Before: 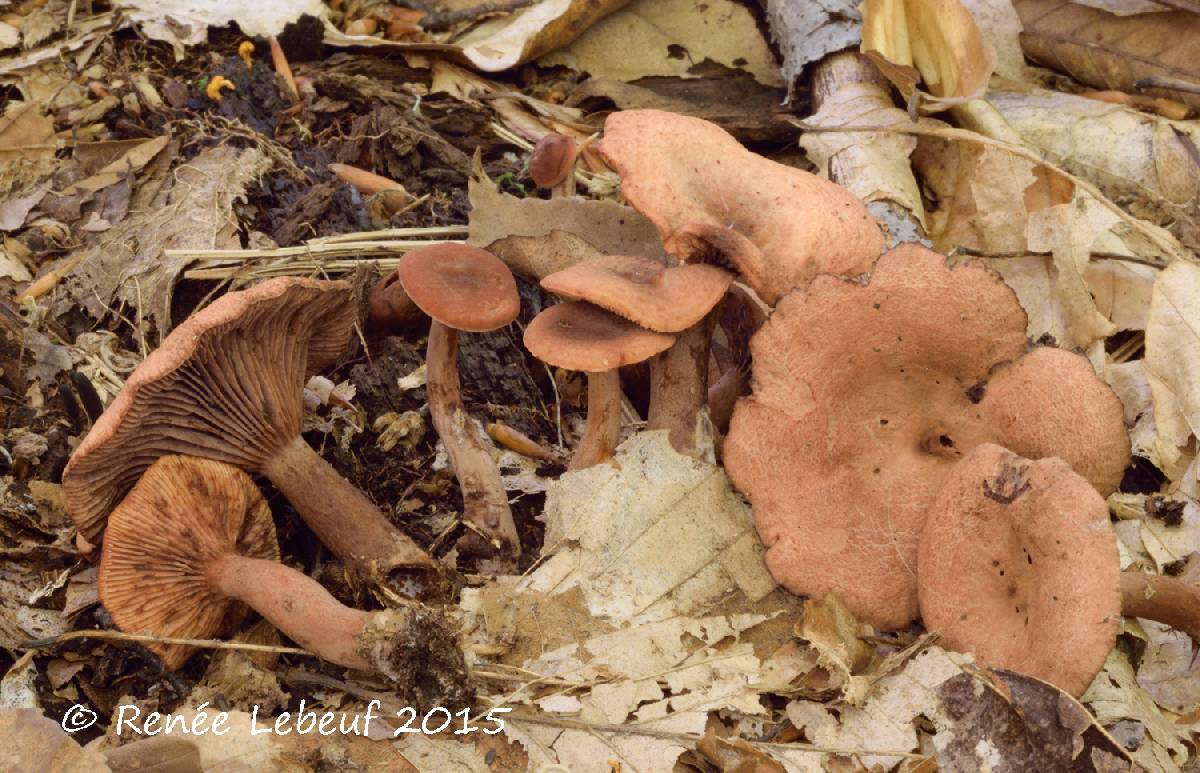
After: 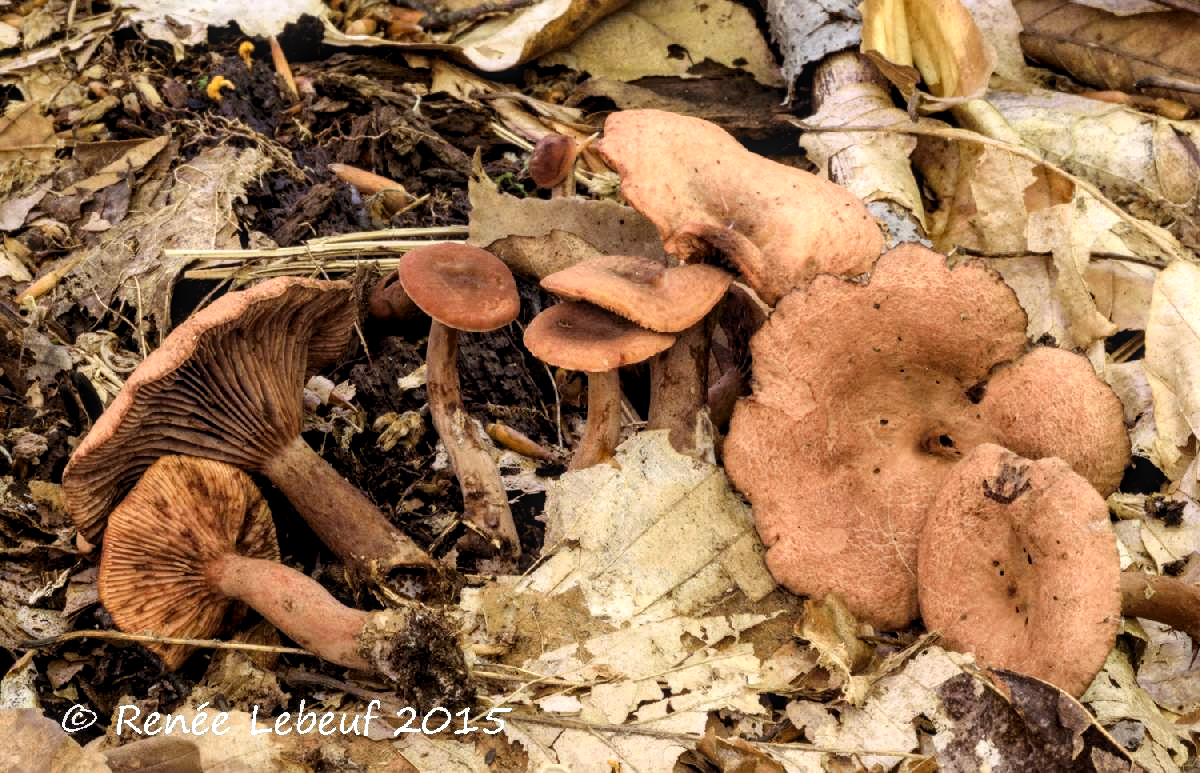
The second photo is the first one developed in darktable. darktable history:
local contrast: on, module defaults
levels: levels [0.062, 0.494, 0.925]
contrast brightness saturation: contrast 0.153, brightness -0.006, saturation 0.1
